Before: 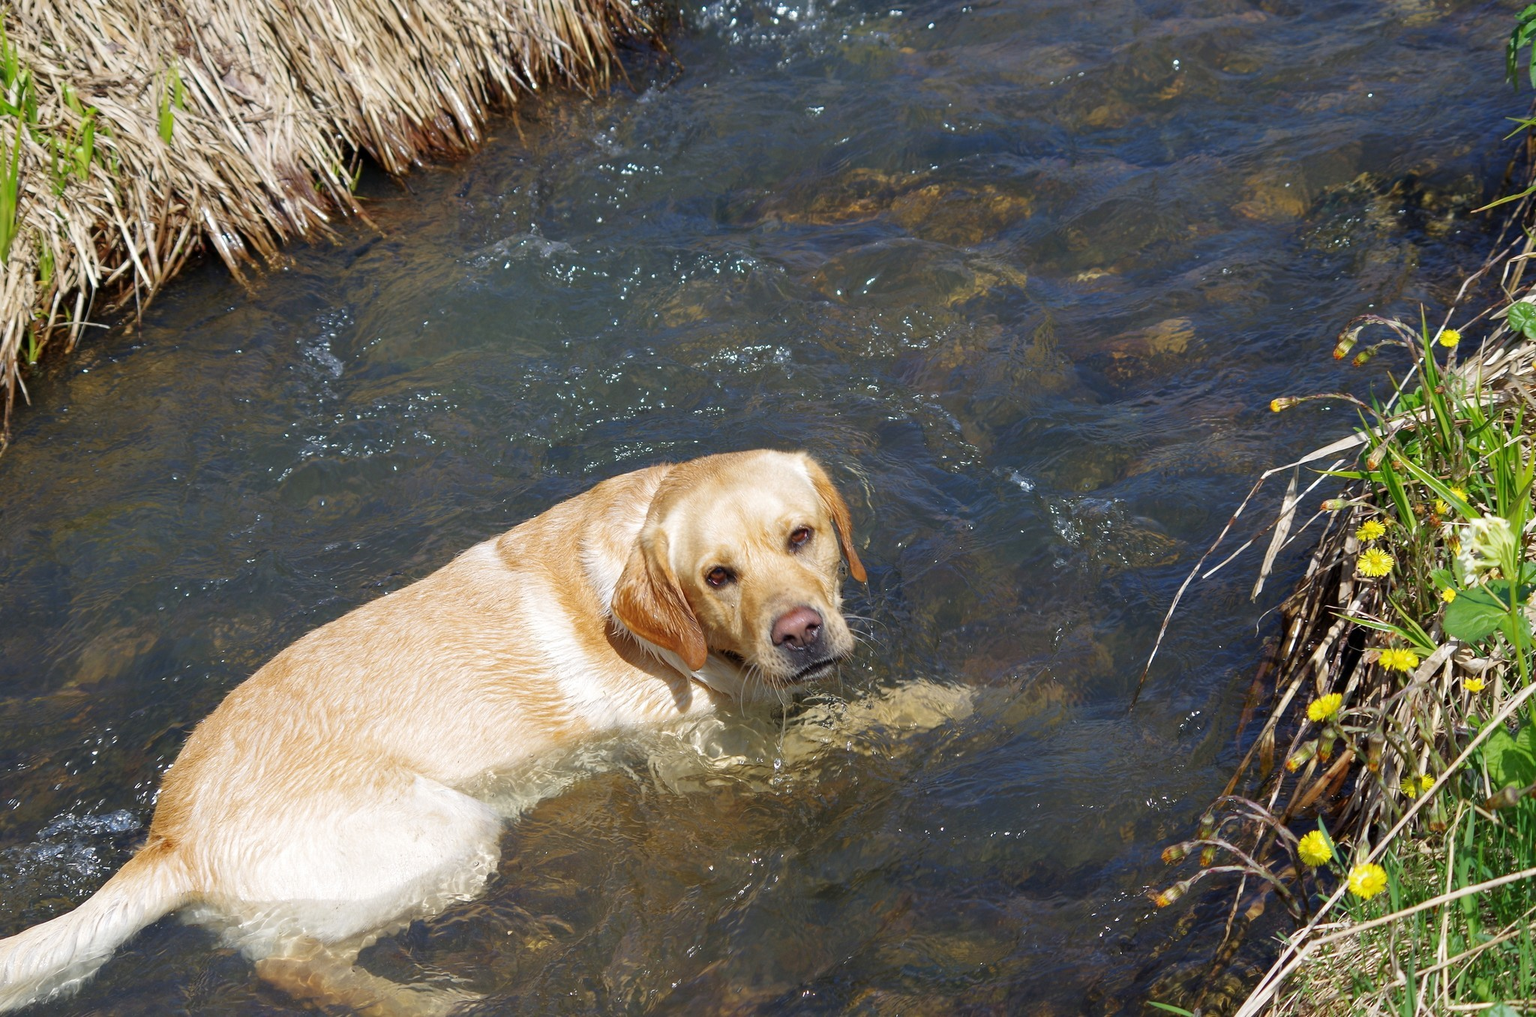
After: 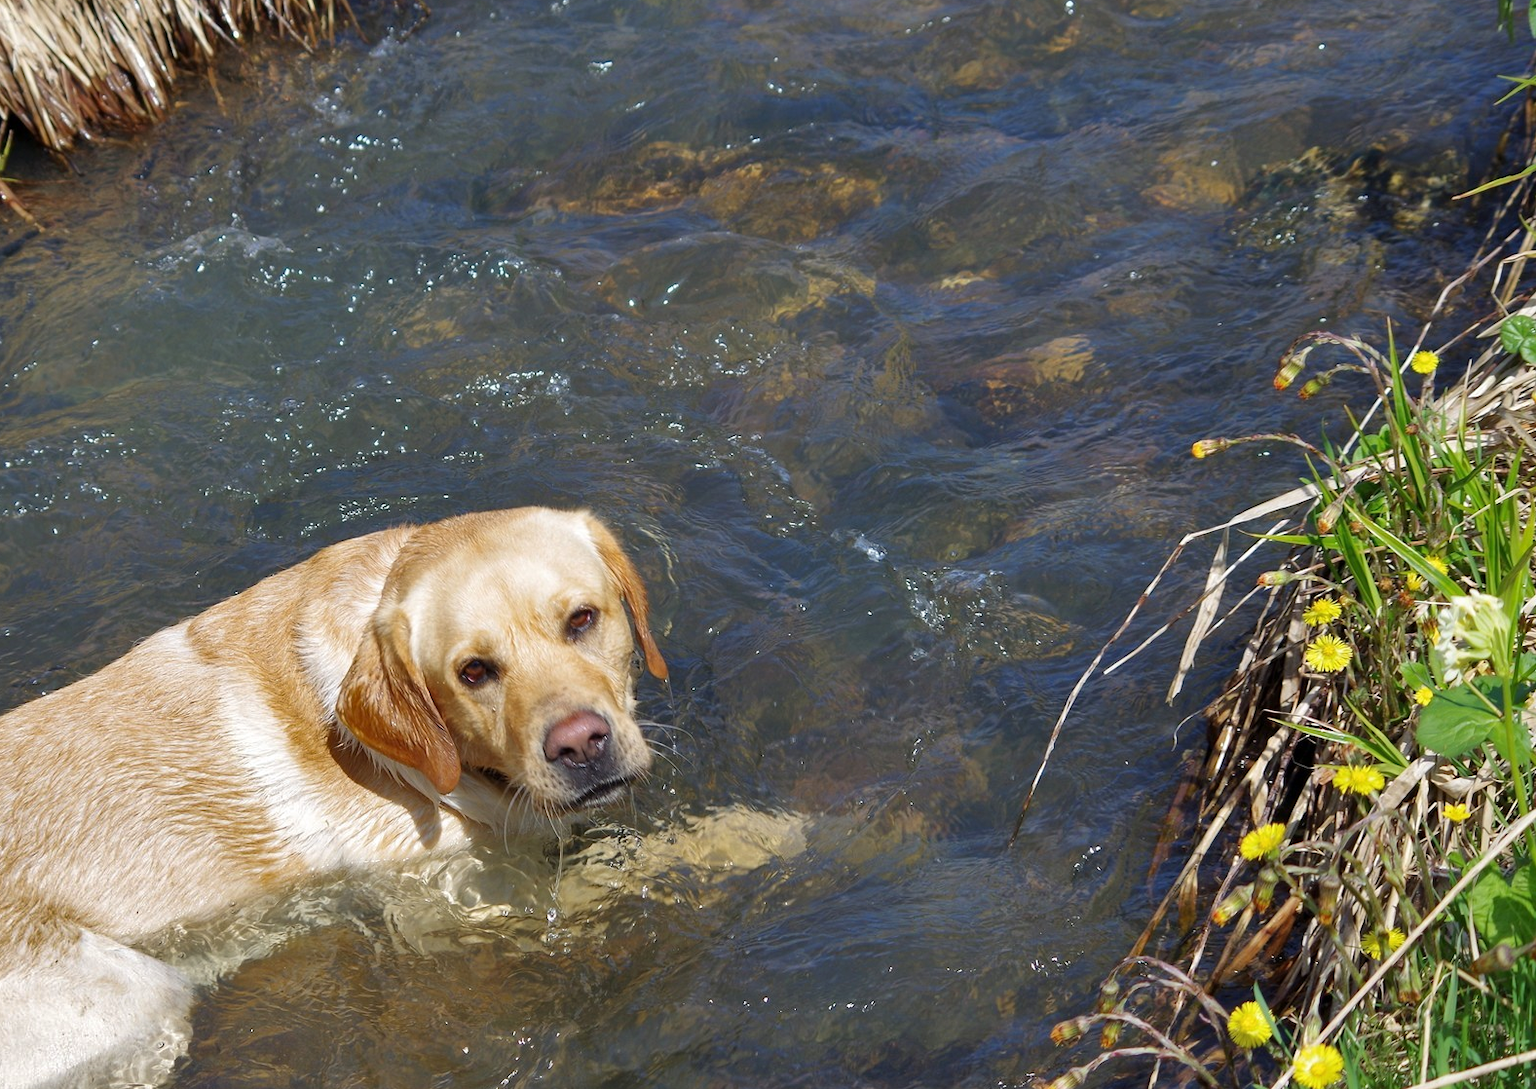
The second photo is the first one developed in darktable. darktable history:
shadows and highlights: white point adjustment 0.077, highlights -71.13, soften with gaussian
crop: left 22.995%, top 5.856%, bottom 11.579%
